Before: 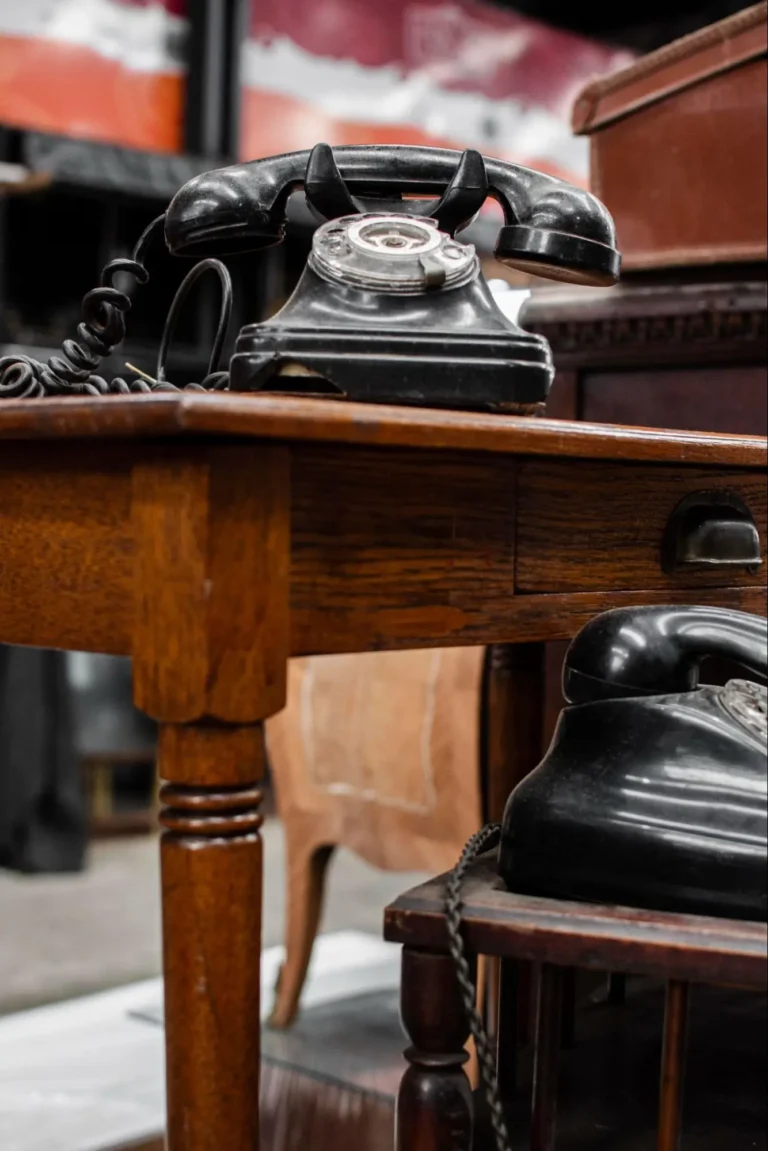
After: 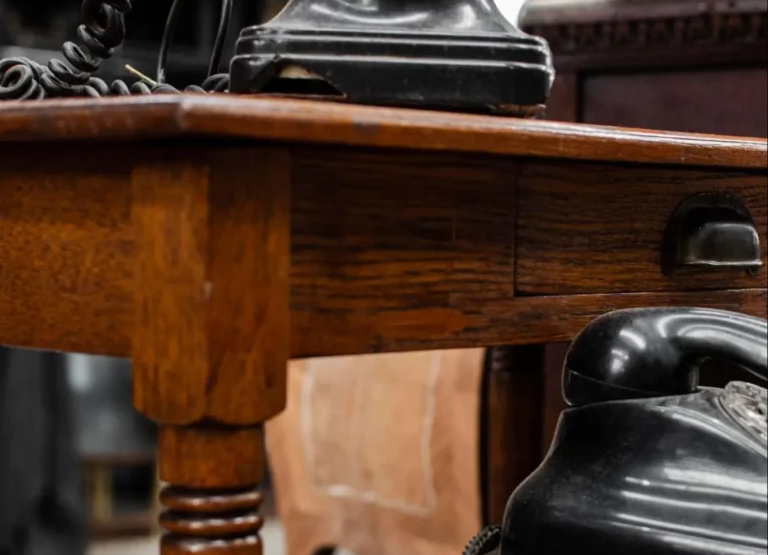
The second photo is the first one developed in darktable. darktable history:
crop and rotate: top 25.976%, bottom 25.781%
